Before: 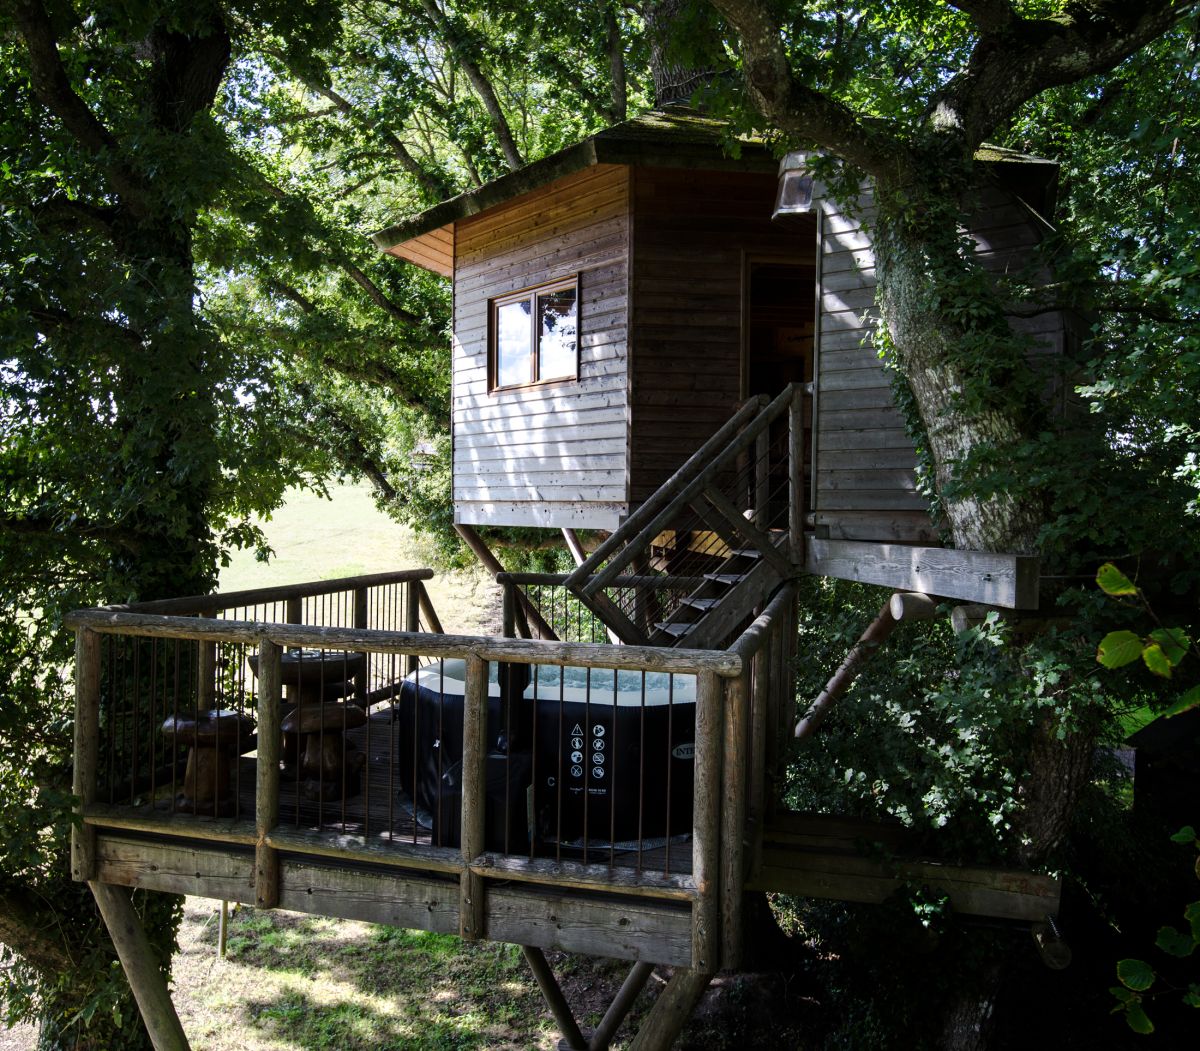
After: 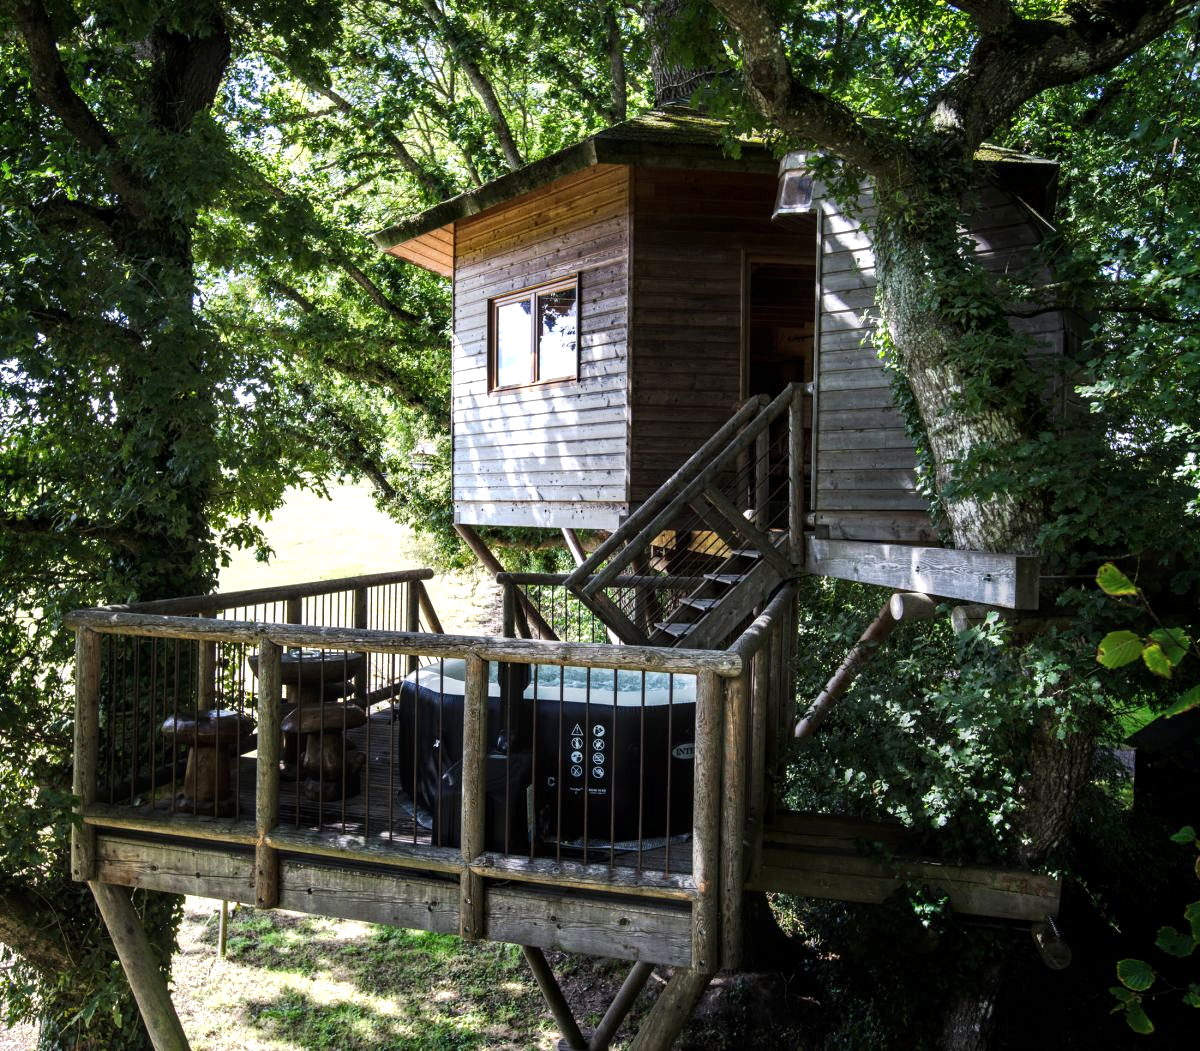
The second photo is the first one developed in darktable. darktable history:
local contrast: on, module defaults
grain: coarseness 0.81 ISO, strength 1.34%, mid-tones bias 0%
exposure: black level correction 0, exposure 0.5 EV, compensate highlight preservation false
